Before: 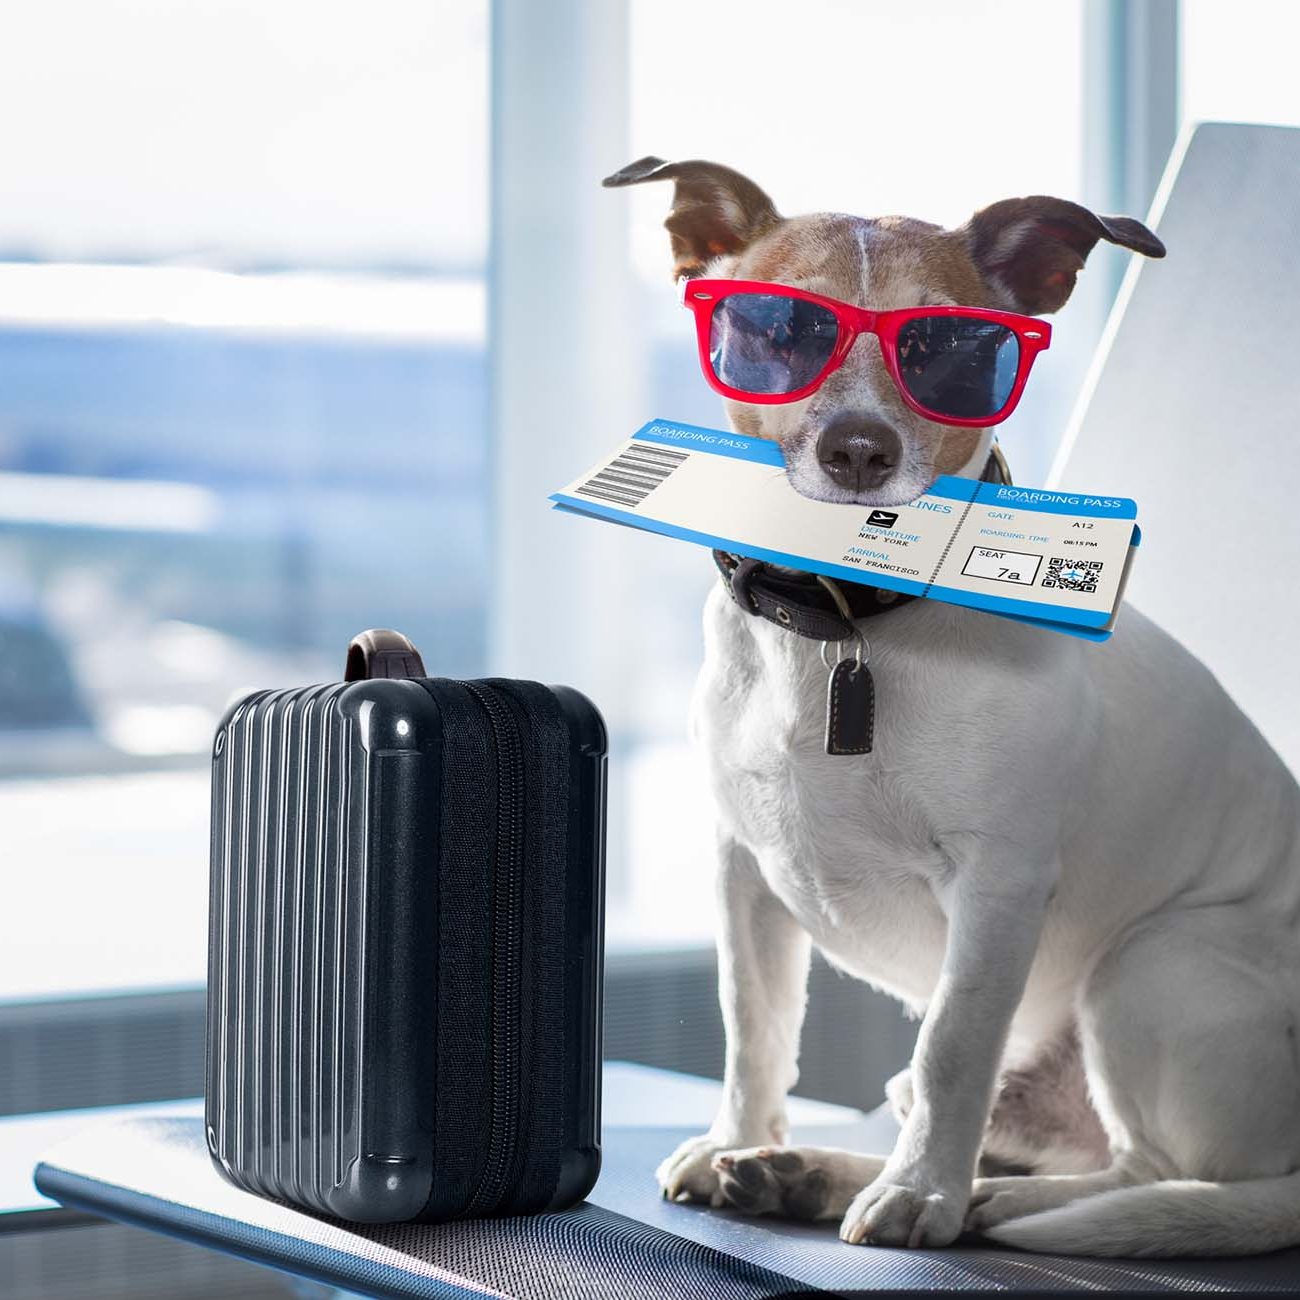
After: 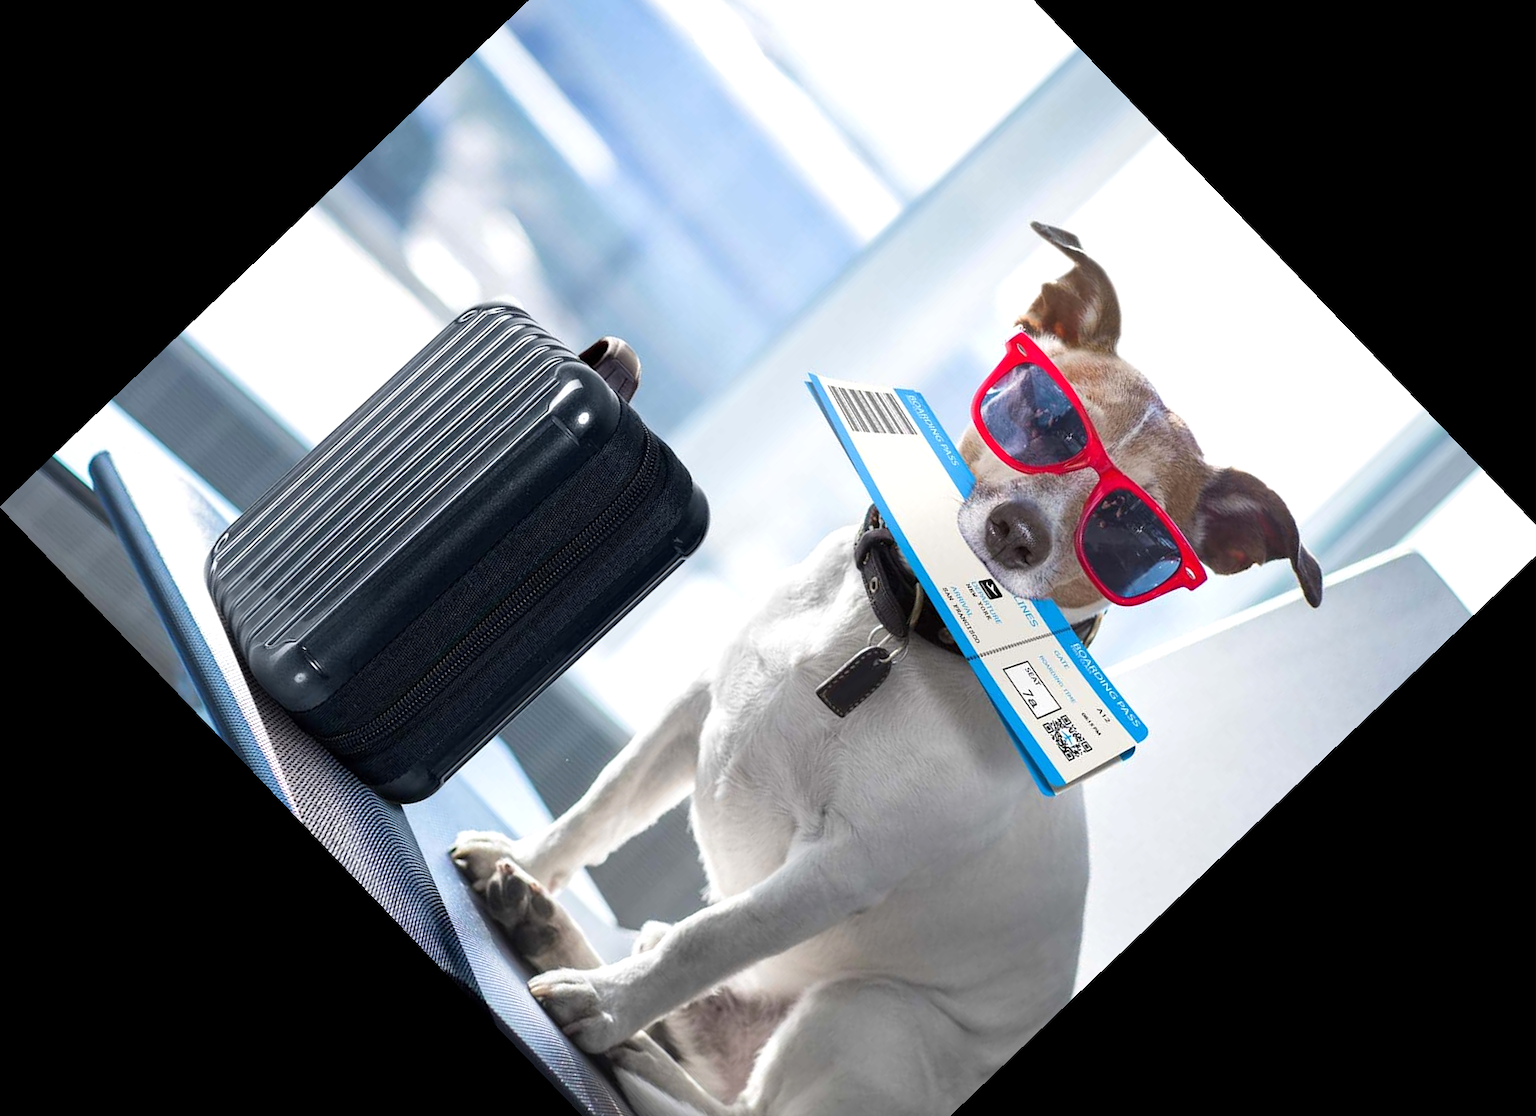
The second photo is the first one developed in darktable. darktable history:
crop and rotate: angle -46.26°, top 16.234%, right 0.912%, bottom 11.704%
exposure: exposure 0.2 EV, compensate highlight preservation false
